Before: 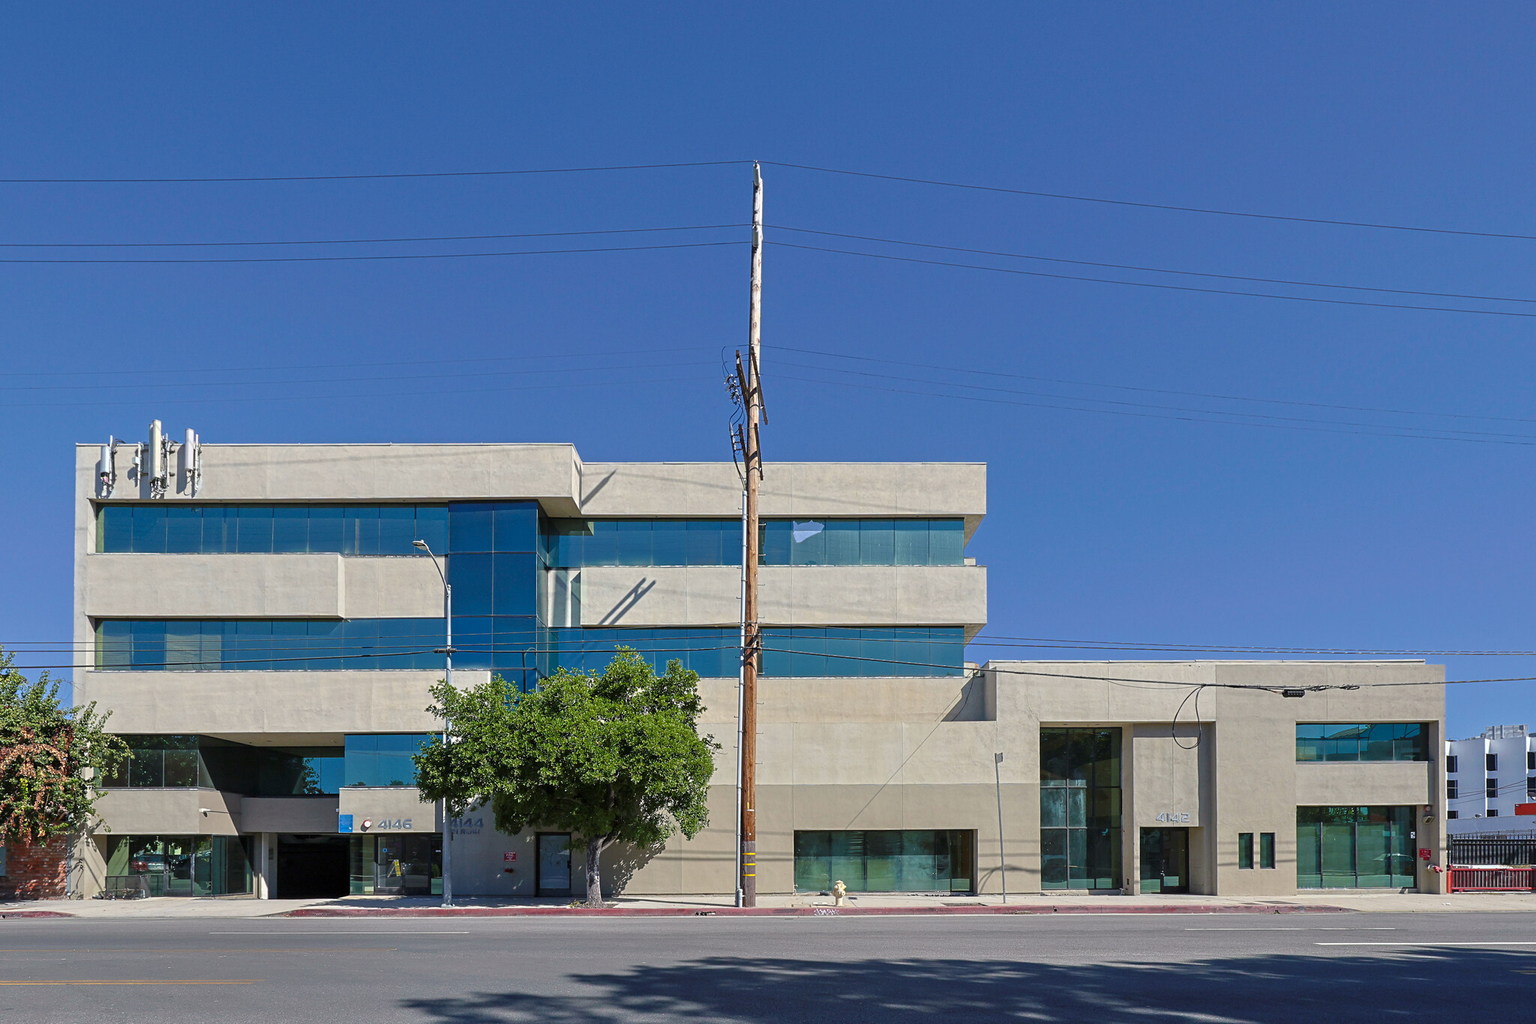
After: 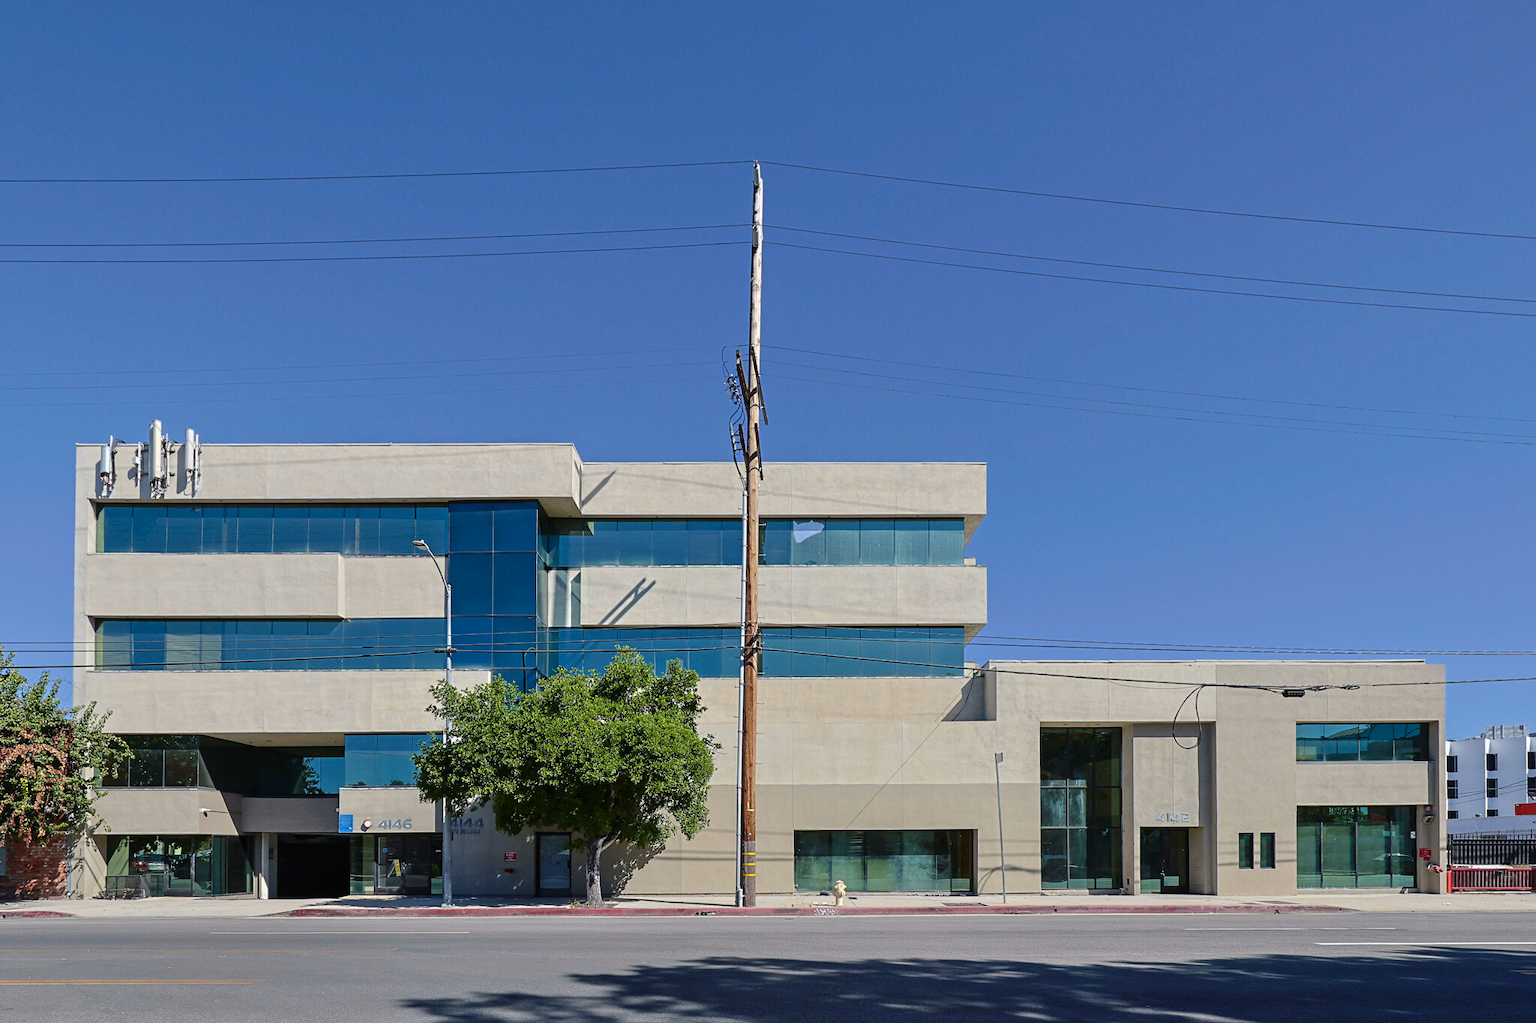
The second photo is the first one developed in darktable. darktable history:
tone curve: curves: ch0 [(0, 0) (0.003, 0.012) (0.011, 0.014) (0.025, 0.02) (0.044, 0.034) (0.069, 0.047) (0.1, 0.063) (0.136, 0.086) (0.177, 0.131) (0.224, 0.183) (0.277, 0.243) (0.335, 0.317) (0.399, 0.403) (0.468, 0.488) (0.543, 0.573) (0.623, 0.649) (0.709, 0.718) (0.801, 0.795) (0.898, 0.872) (1, 1)], color space Lab, independent channels, preserve colors none
